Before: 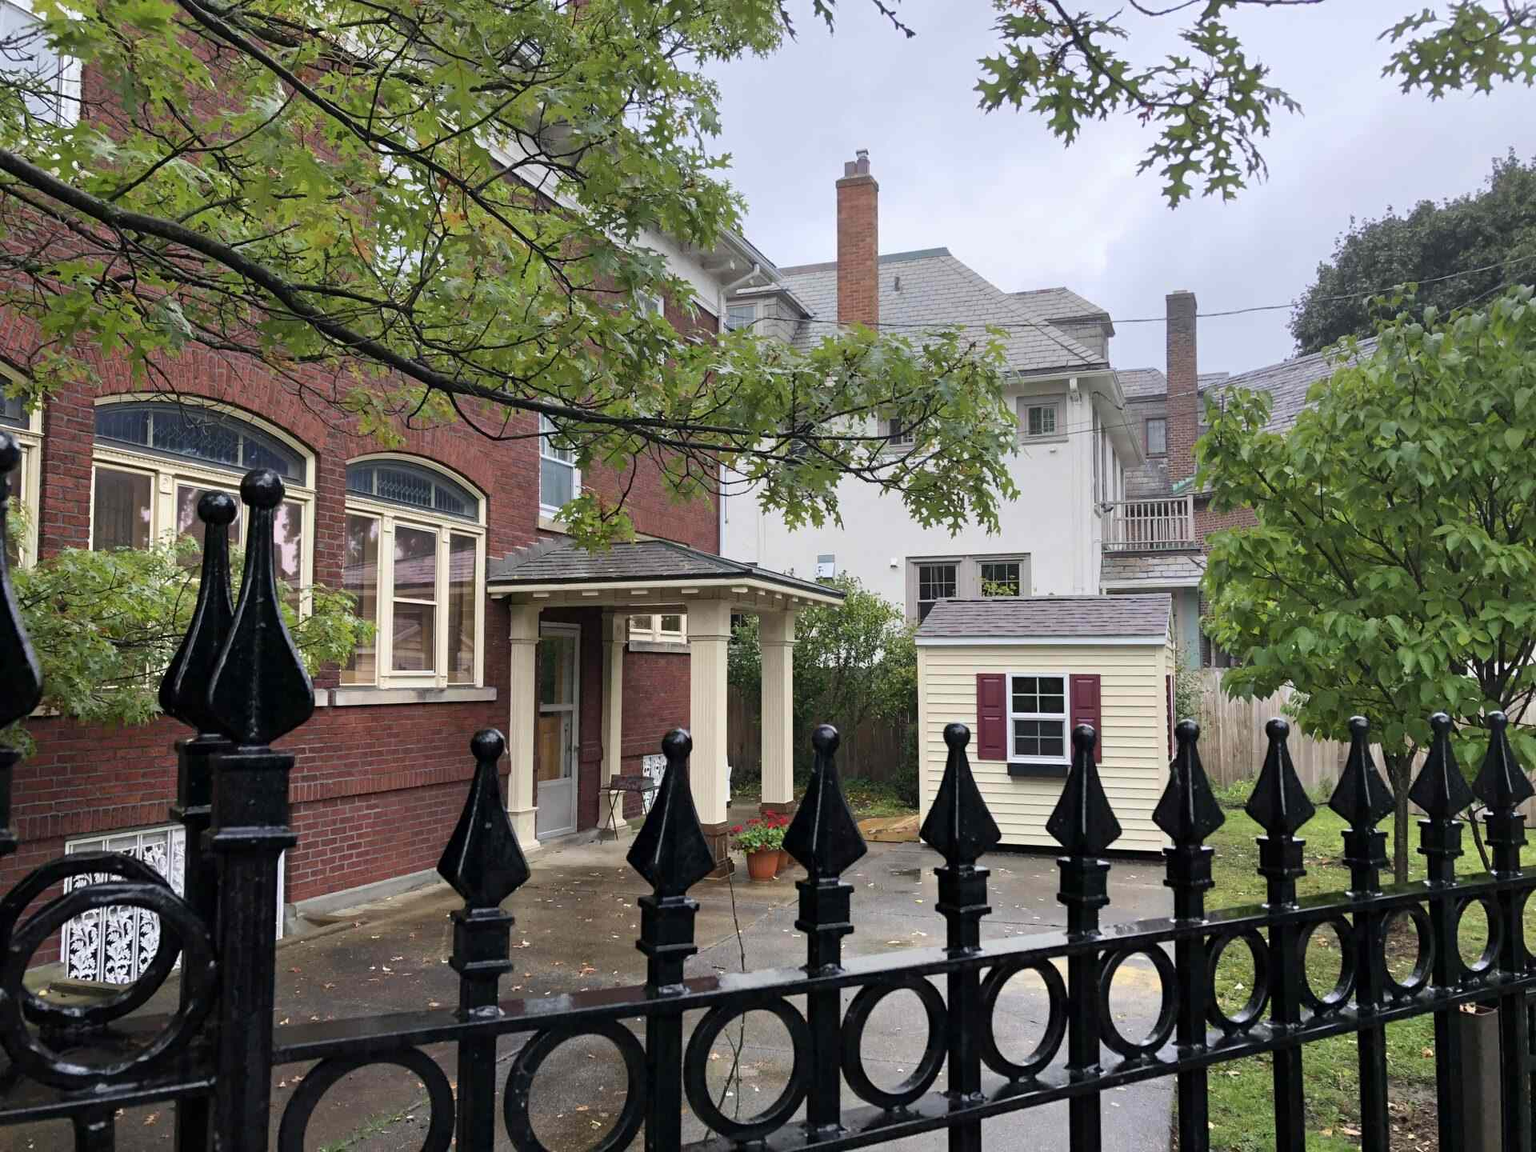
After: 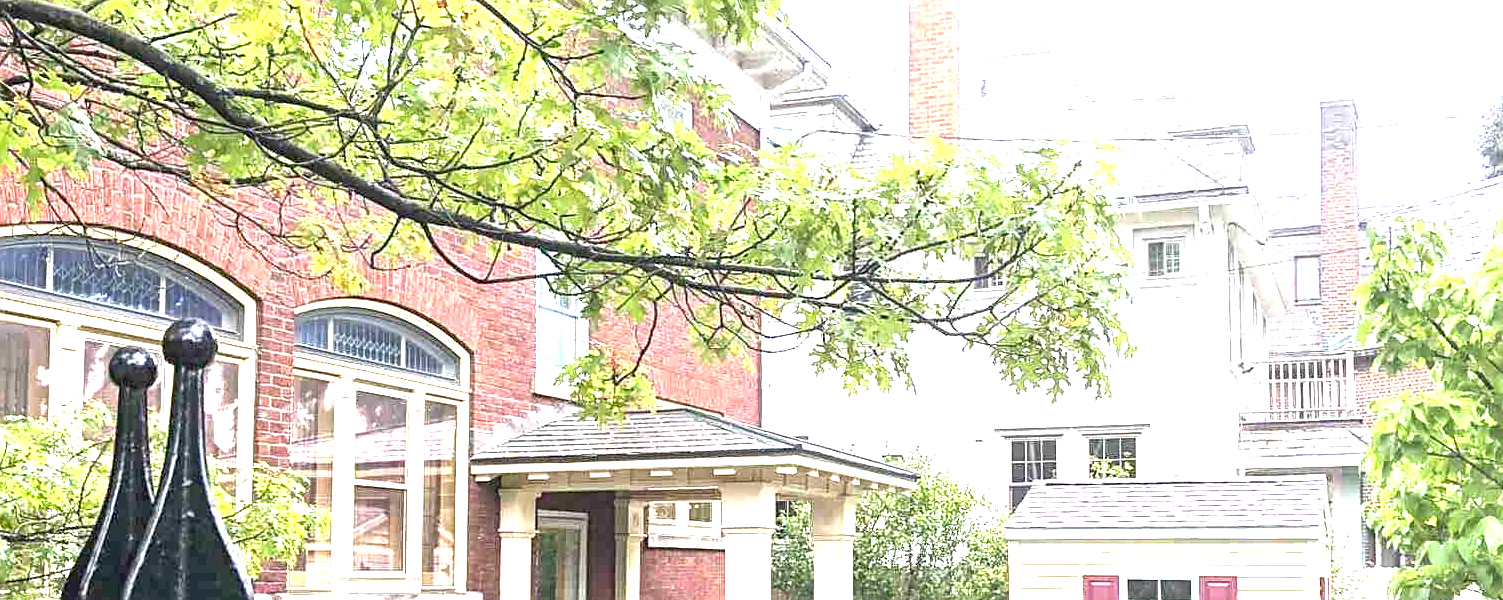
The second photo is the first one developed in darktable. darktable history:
crop: left 7.189%, top 18.578%, right 14.501%, bottom 39.728%
exposure: black level correction 0, exposure 2.402 EV, compensate highlight preservation false
sharpen: on, module defaults
local contrast: on, module defaults
